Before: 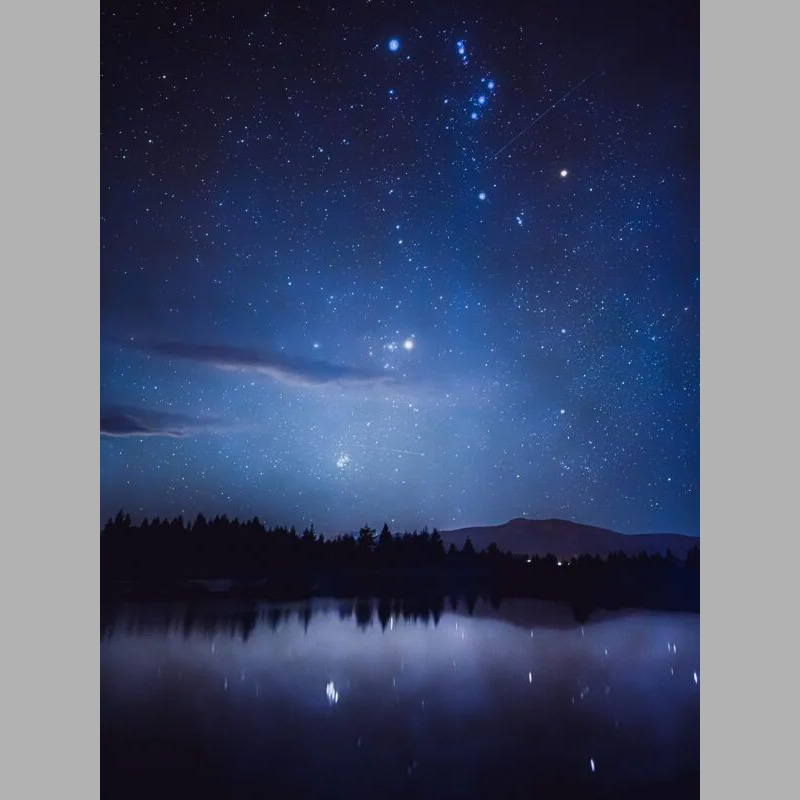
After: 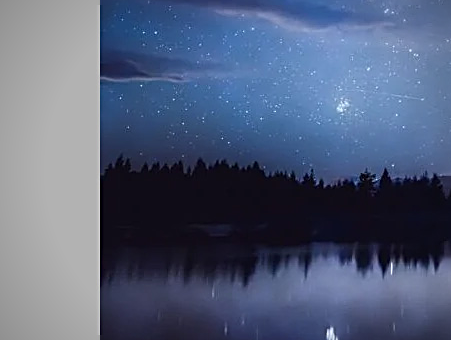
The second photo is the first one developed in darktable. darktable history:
crop: top 44.483%, right 43.593%, bottom 12.892%
sharpen: on, module defaults
white balance: emerald 1
vignetting: fall-off radius 60.65%
